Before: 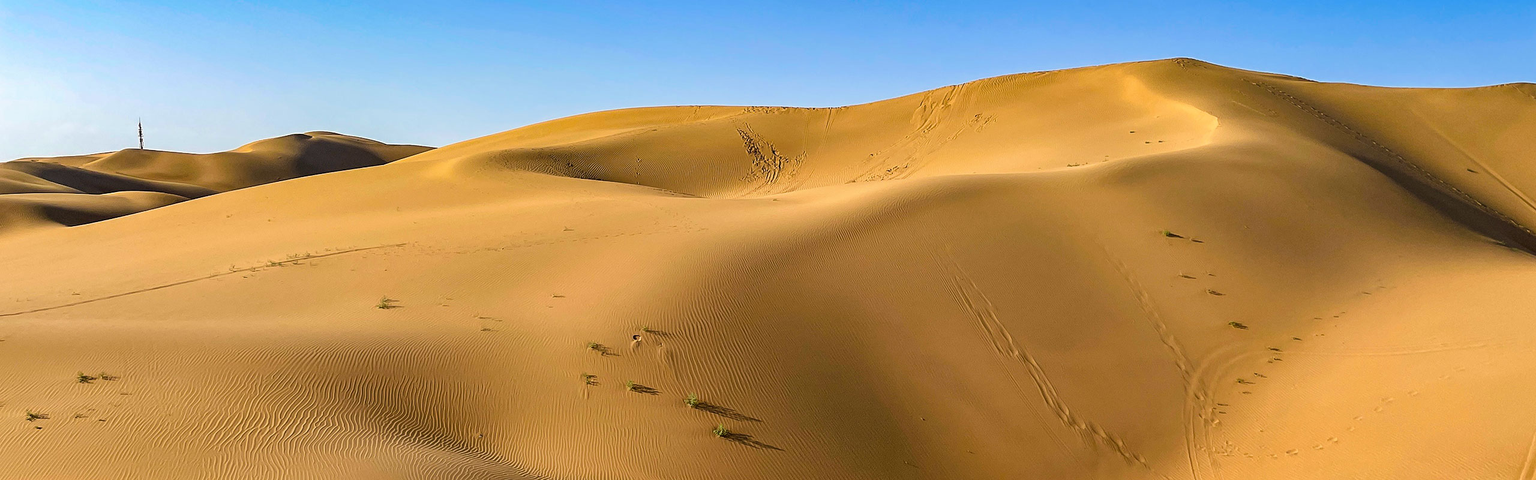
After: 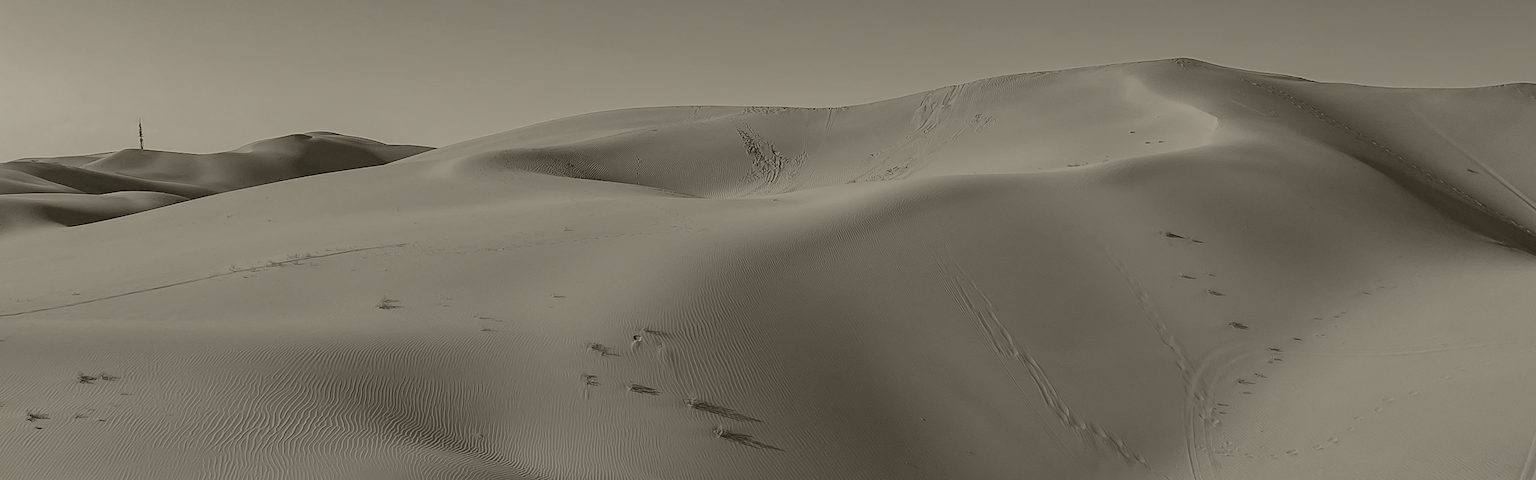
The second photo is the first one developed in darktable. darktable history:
colorize: hue 41.44°, saturation 22%, source mix 60%, lightness 10.61%
white balance: red 1.009, blue 0.985
